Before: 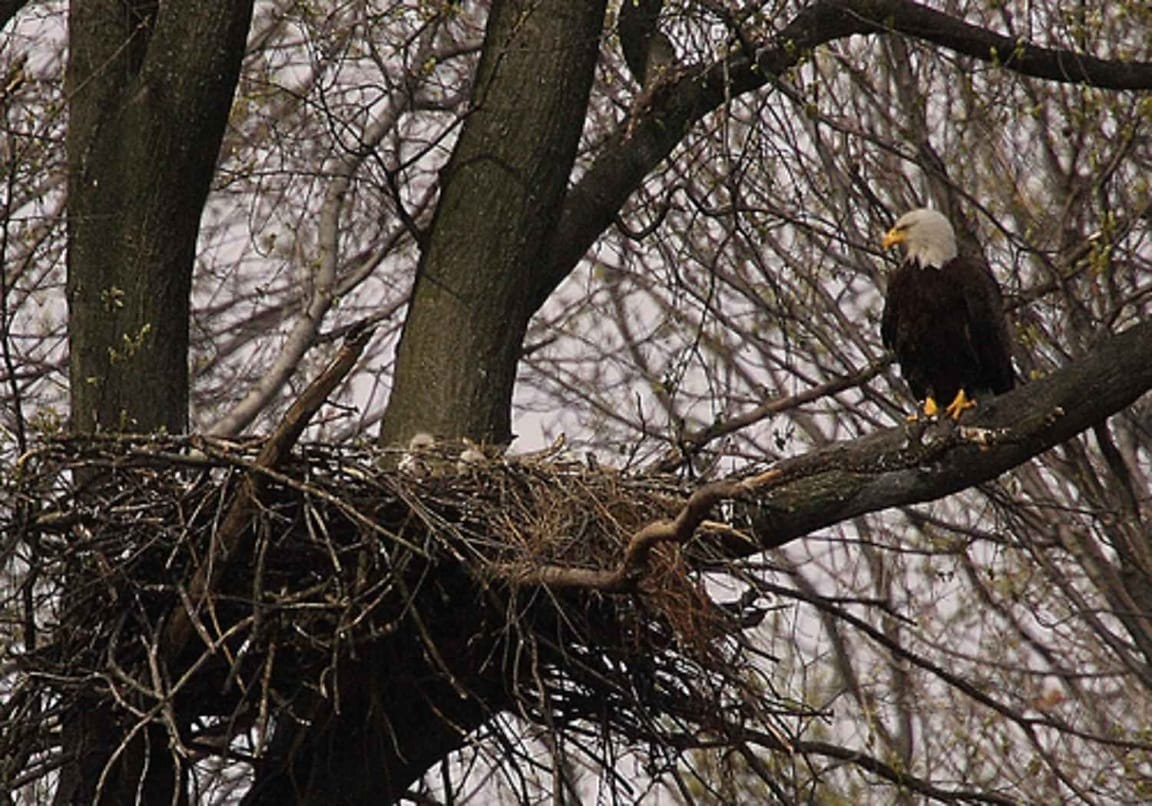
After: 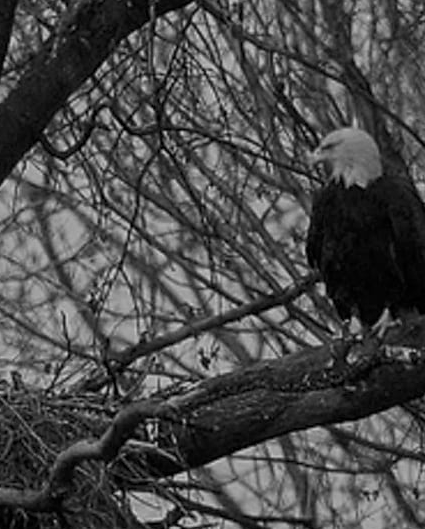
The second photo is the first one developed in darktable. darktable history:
local contrast: highlights 100%, shadows 100%, detail 120%, midtone range 0.2
crop and rotate: left 49.936%, top 10.094%, right 13.136%, bottom 24.256%
monochrome: a 79.32, b 81.83, size 1.1
